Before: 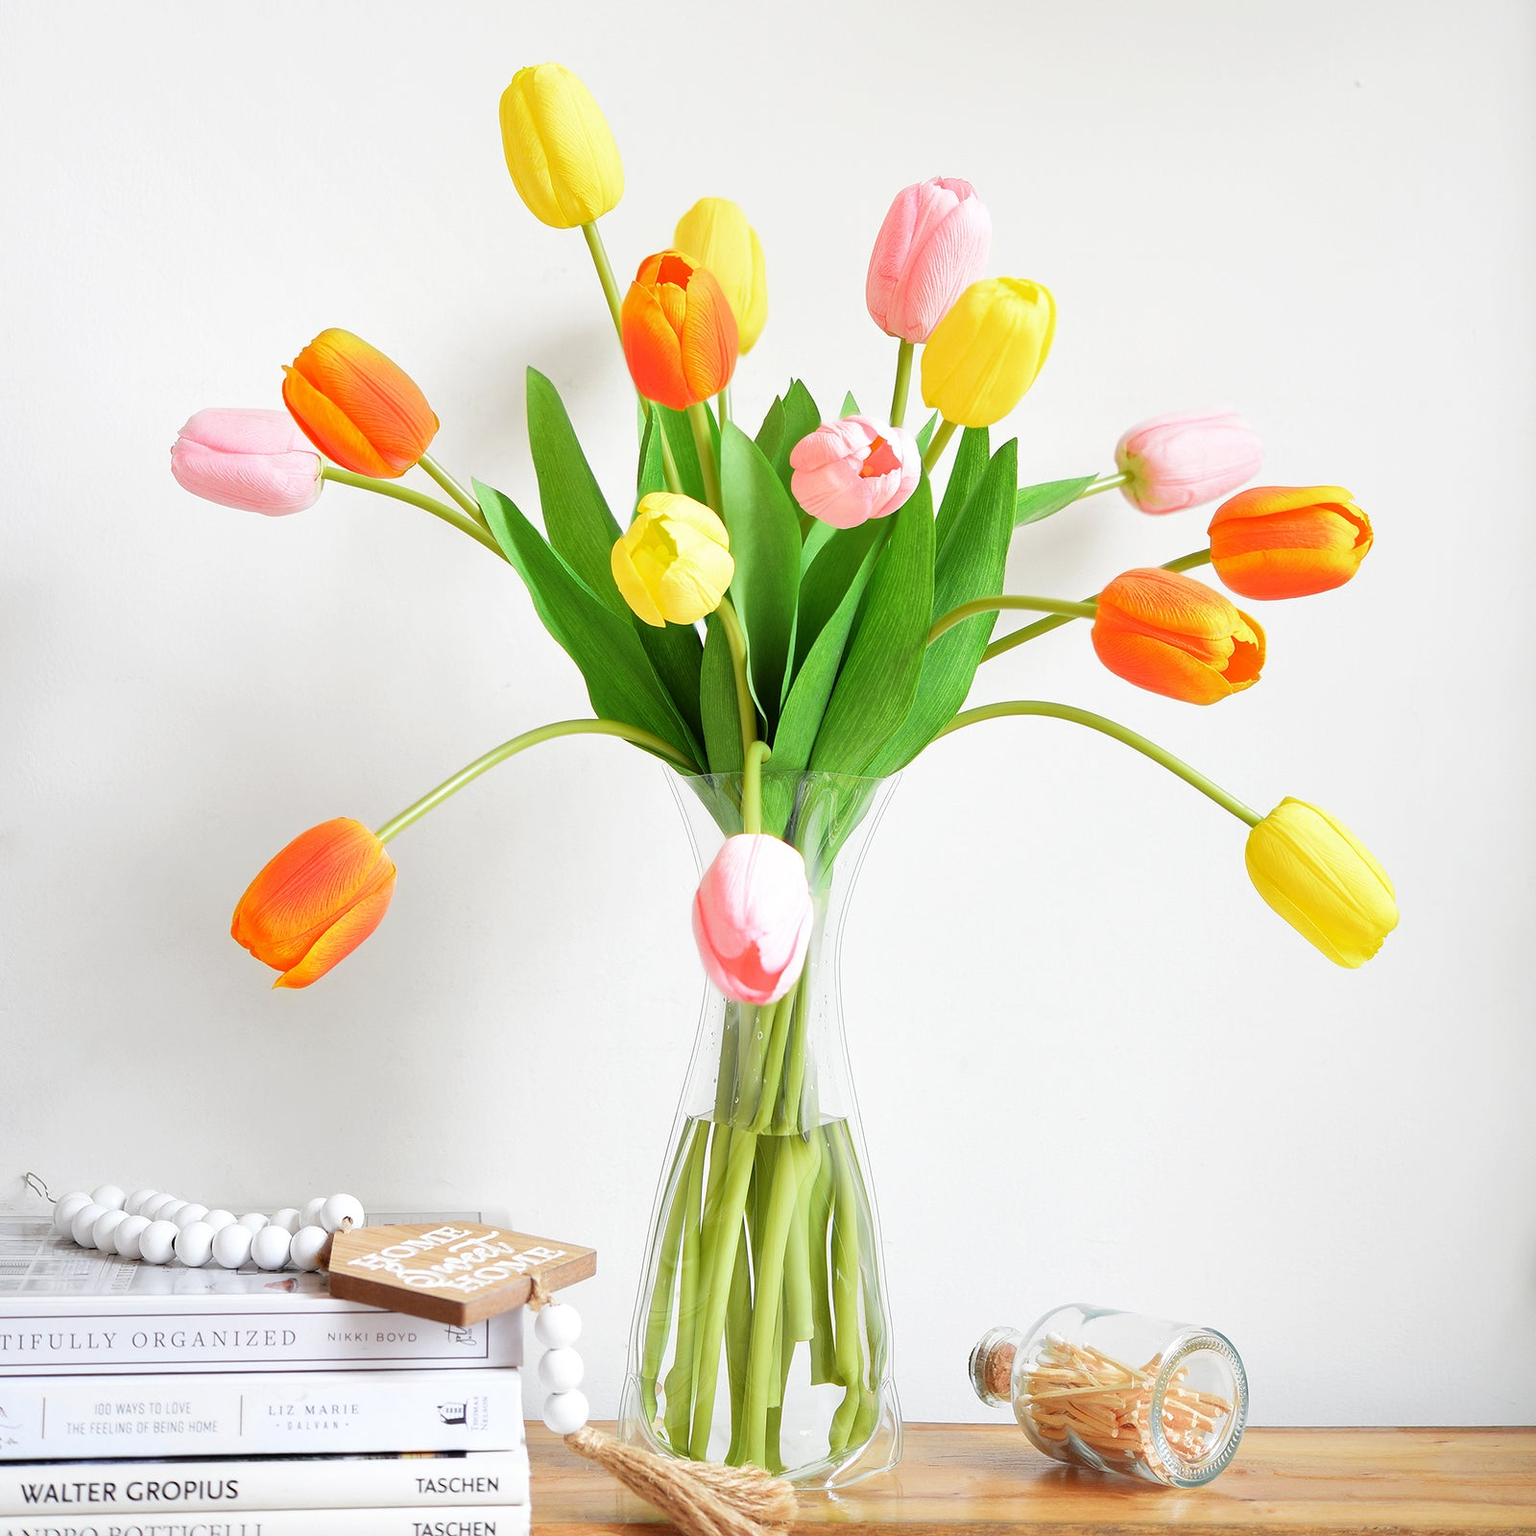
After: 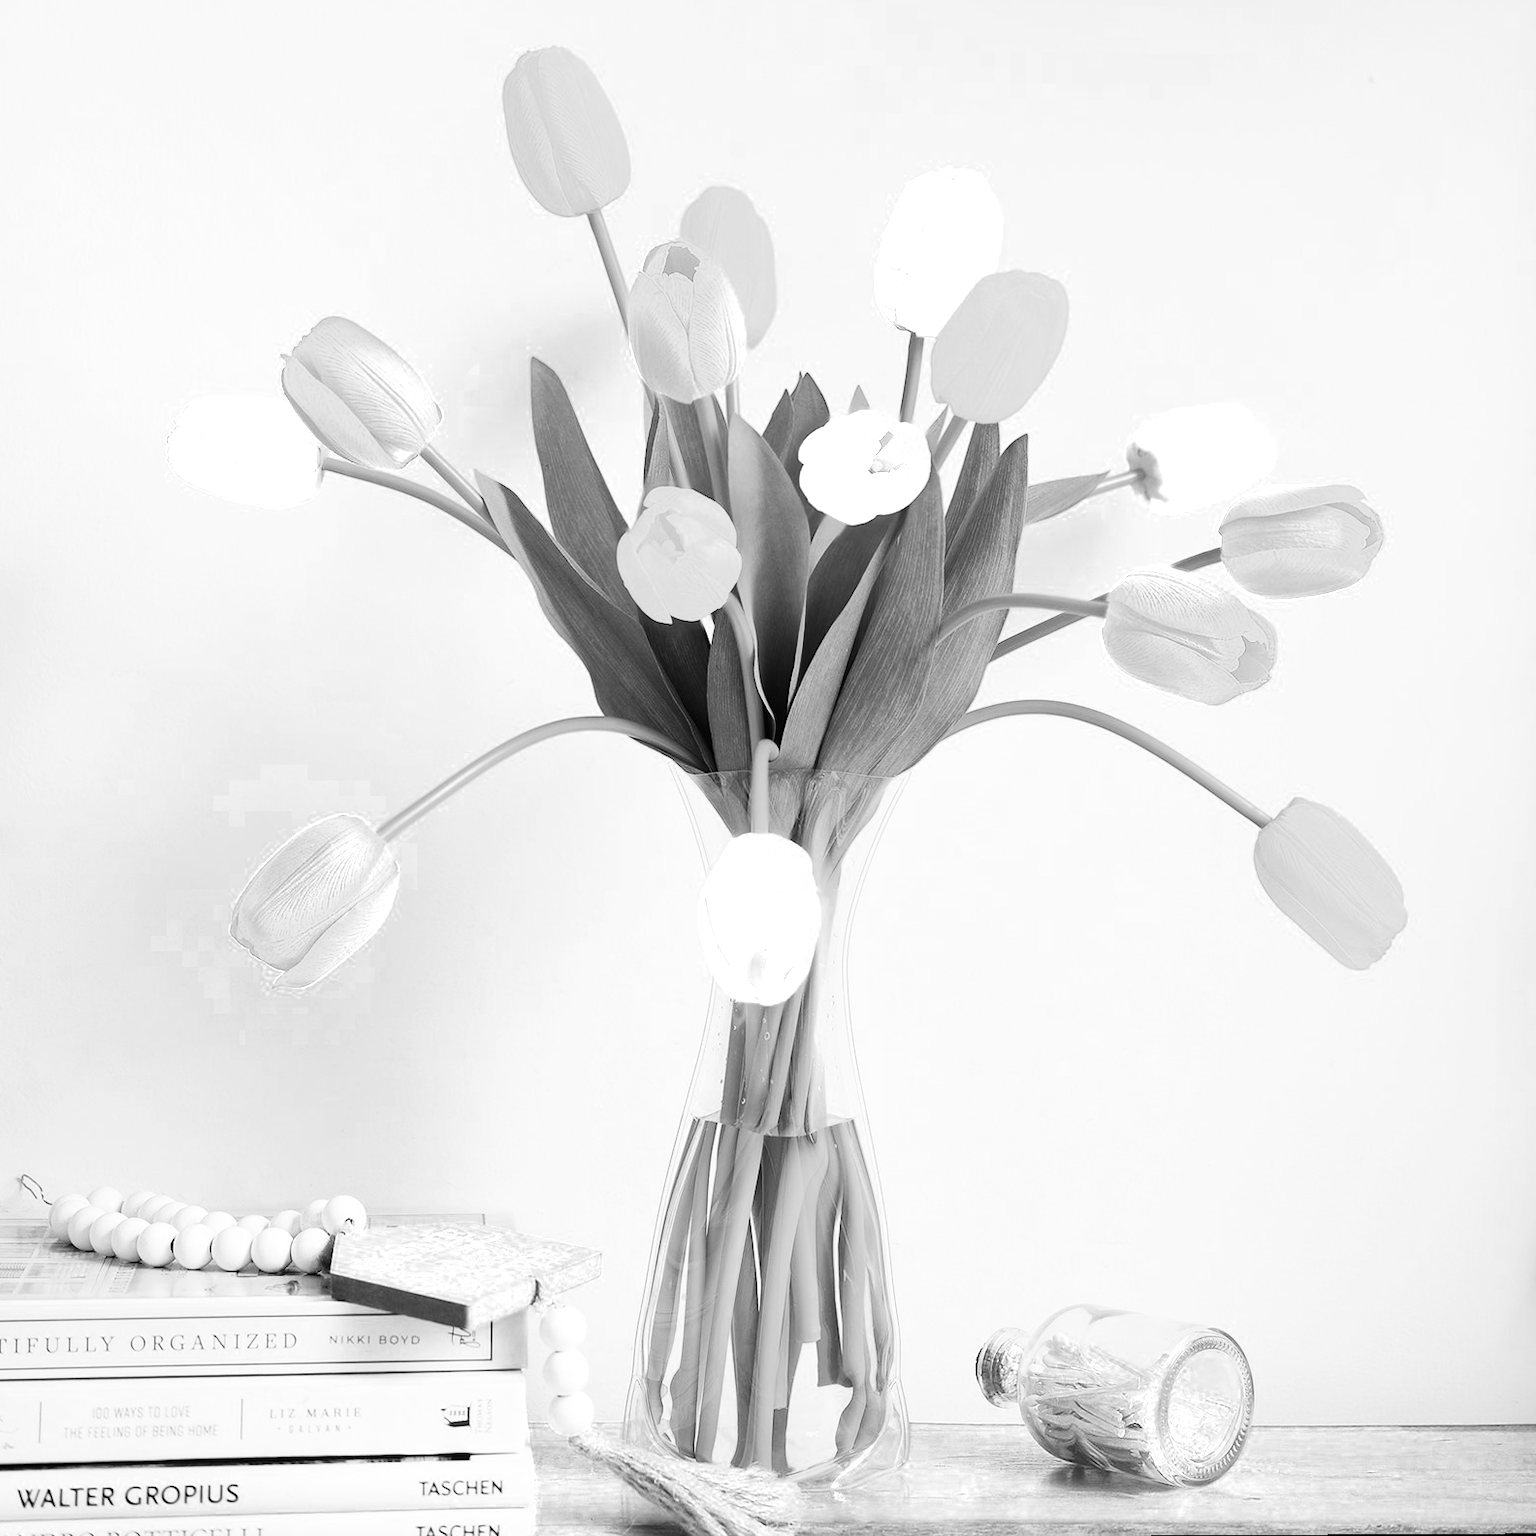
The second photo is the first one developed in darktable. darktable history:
color zones: curves: ch0 [(0.004, 0.588) (0.116, 0.636) (0.259, 0.476) (0.423, 0.464) (0.75, 0.5)]; ch1 [(0, 0) (0.143, 0) (0.286, 0) (0.429, 0) (0.571, 0) (0.714, 0) (0.857, 0)]
color balance rgb: perceptual saturation grading › global saturation 20%, global vibrance 20%
rotate and perspective: rotation 0.174°, lens shift (vertical) 0.013, lens shift (horizontal) 0.019, shear 0.001, automatic cropping original format, crop left 0.007, crop right 0.991, crop top 0.016, crop bottom 0.997
contrast brightness saturation: contrast 0.26, brightness 0.02, saturation 0.87
